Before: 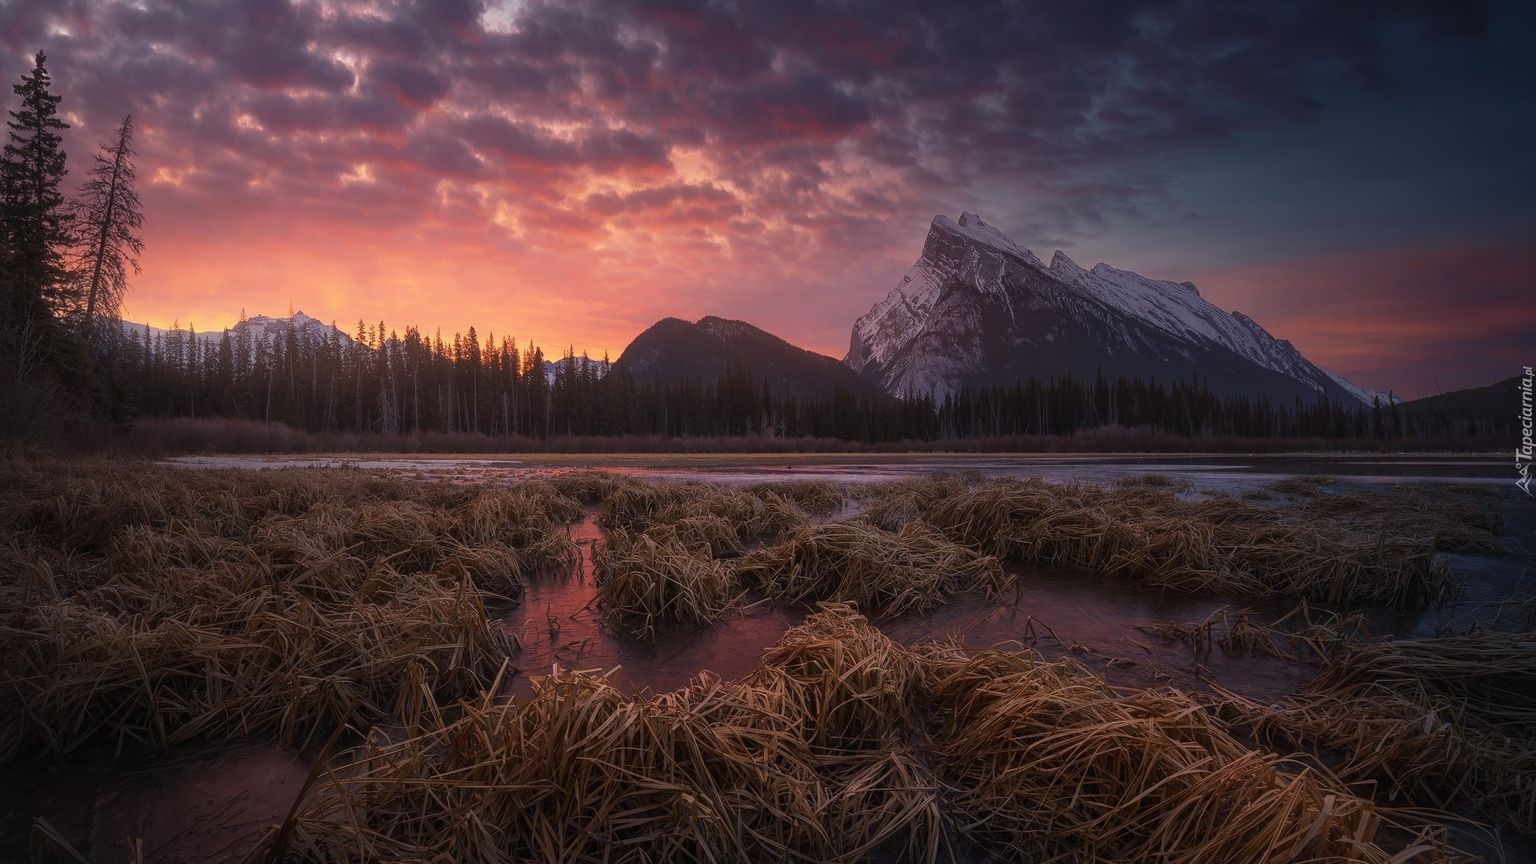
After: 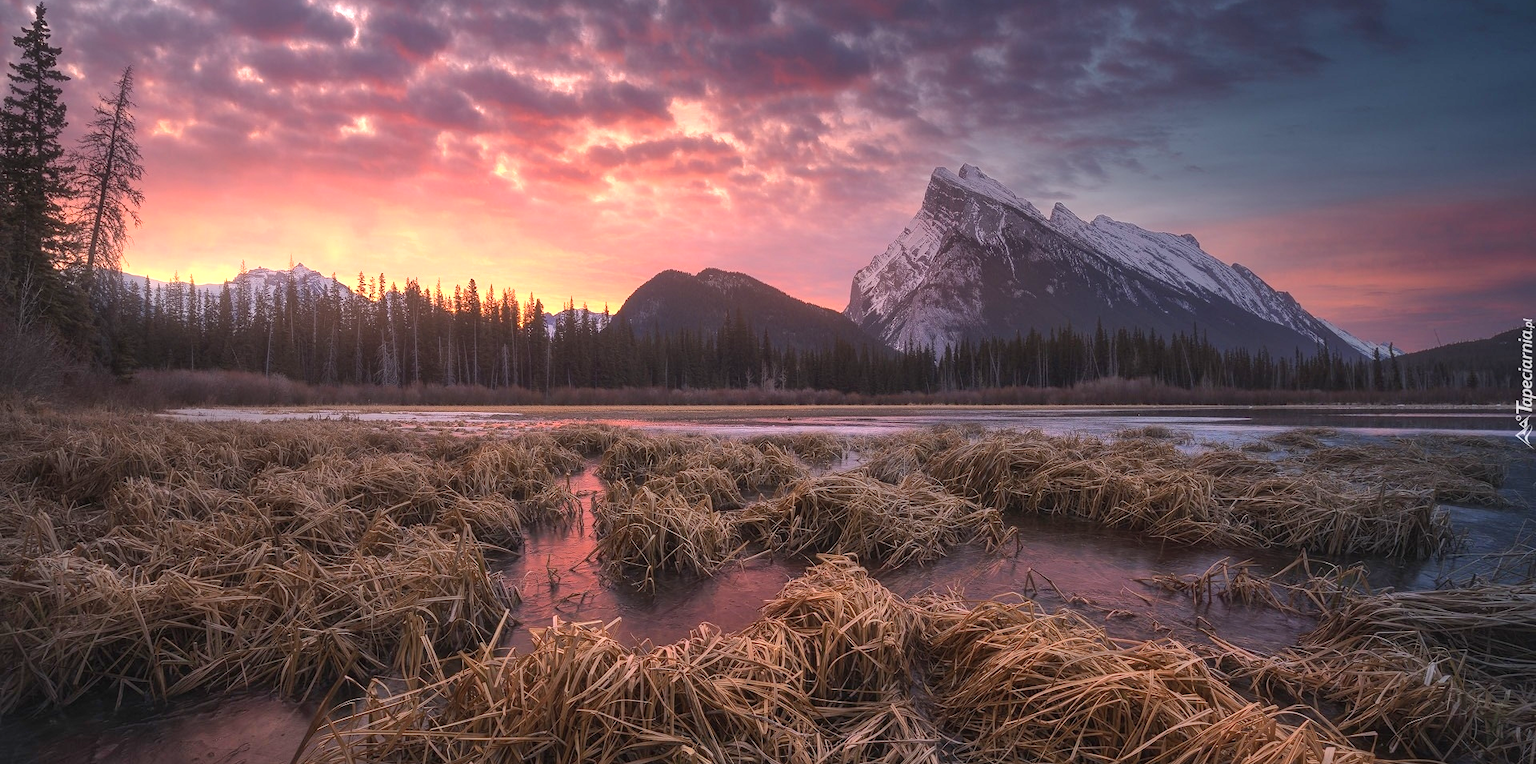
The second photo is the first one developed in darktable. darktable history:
crop and rotate: top 5.579%, bottom 5.953%
exposure: black level correction 0, exposure 1.001 EV, compensate highlight preservation false
contrast brightness saturation: contrast 0.01, saturation -0.07
shadows and highlights: soften with gaussian
